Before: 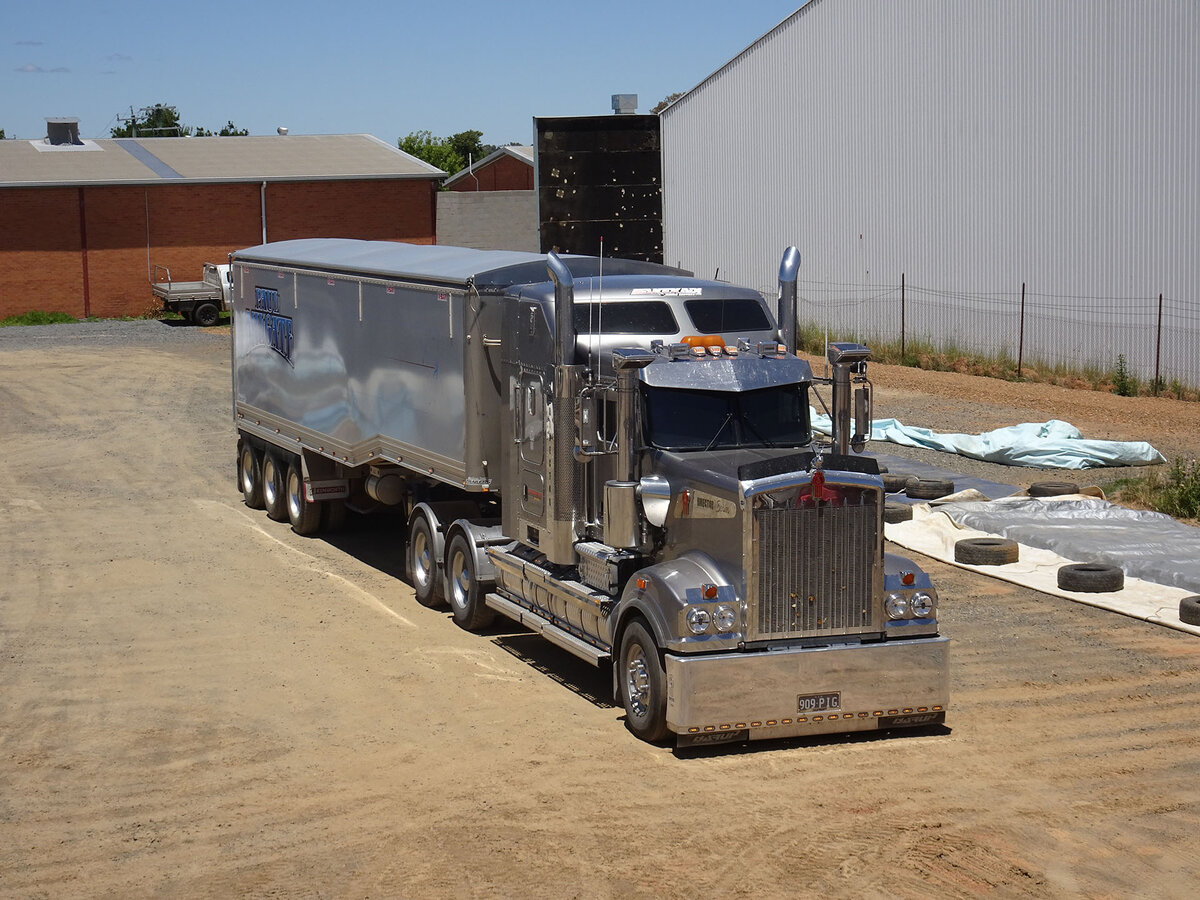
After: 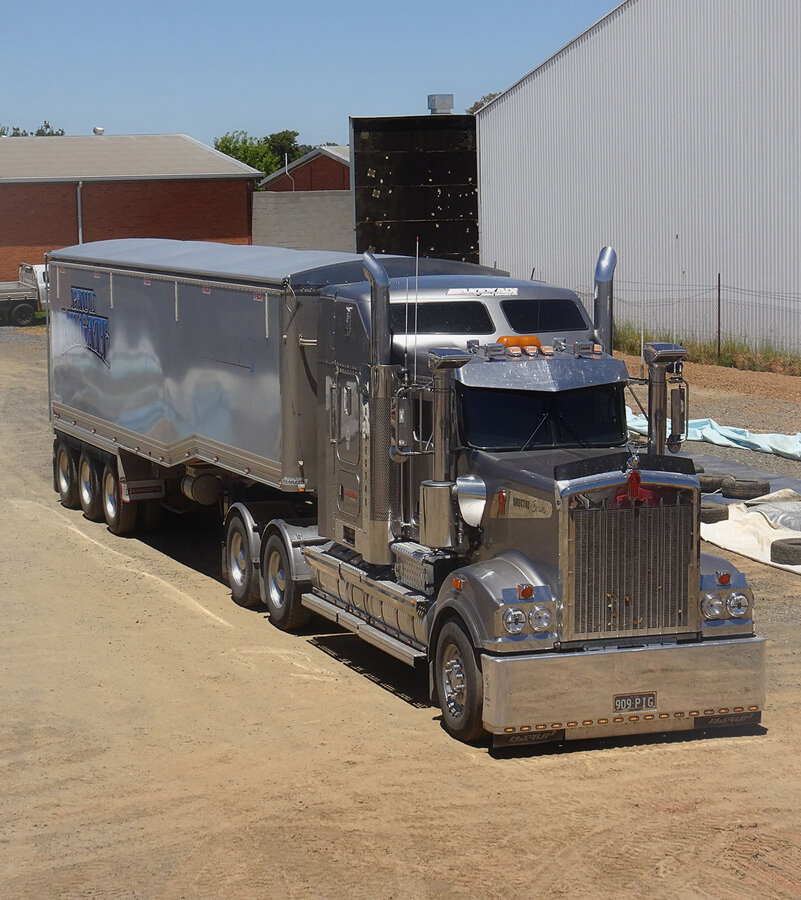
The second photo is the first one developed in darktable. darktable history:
crop: left 15.373%, right 17.87%
vignetting: brightness 0.041, saturation -0.003, automatic ratio true
contrast equalizer: octaves 7, y [[0.5, 0.496, 0.435, 0.435, 0.496, 0.5], [0.5 ×6], [0.5 ×6], [0 ×6], [0 ×6]]
contrast brightness saturation: contrast 0.053
